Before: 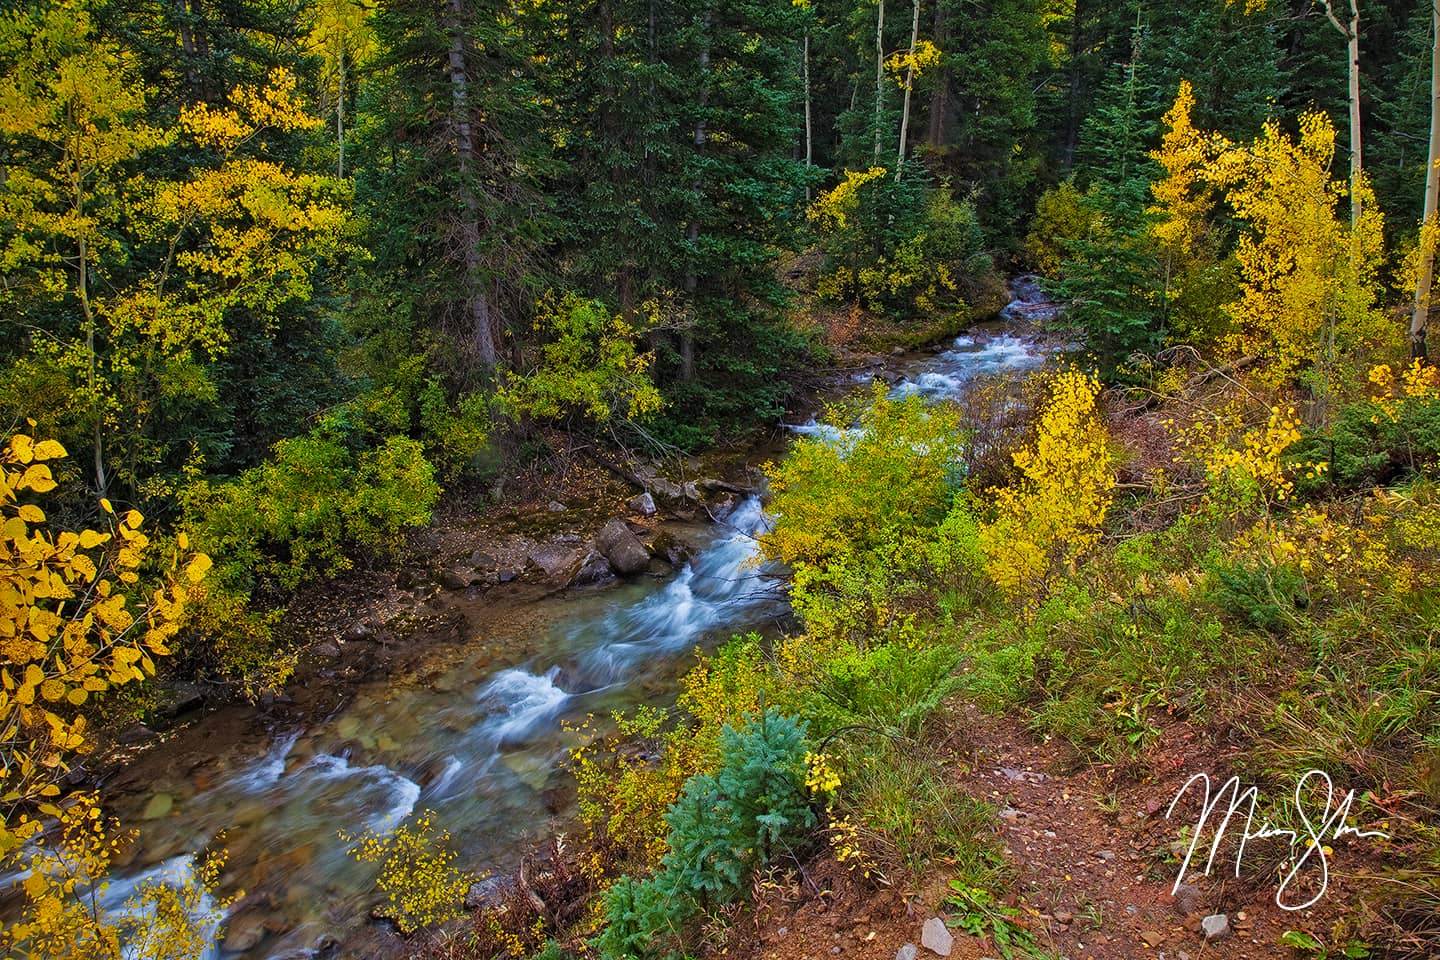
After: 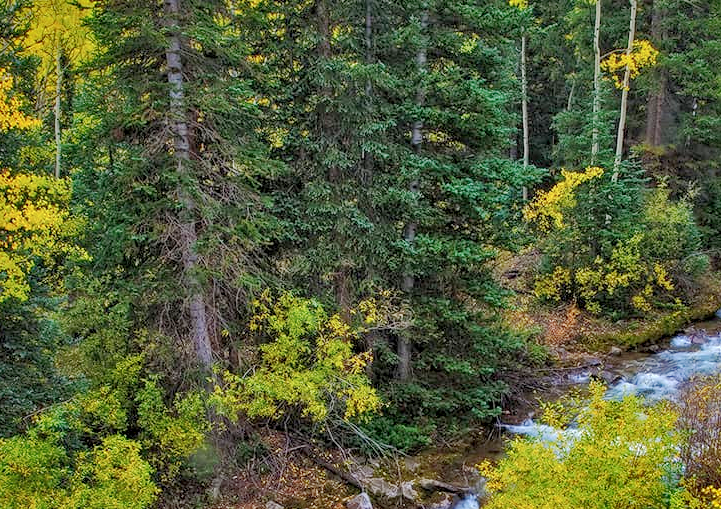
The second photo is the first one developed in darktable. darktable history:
shadows and highlights: shadows 60.53, highlights -59.98
base curve: curves: ch0 [(0, 0) (0.158, 0.273) (0.879, 0.895) (1, 1)], preserve colors none
crop: left 19.677%, right 30.232%, bottom 46.935%
local contrast: detail 135%, midtone range 0.744
